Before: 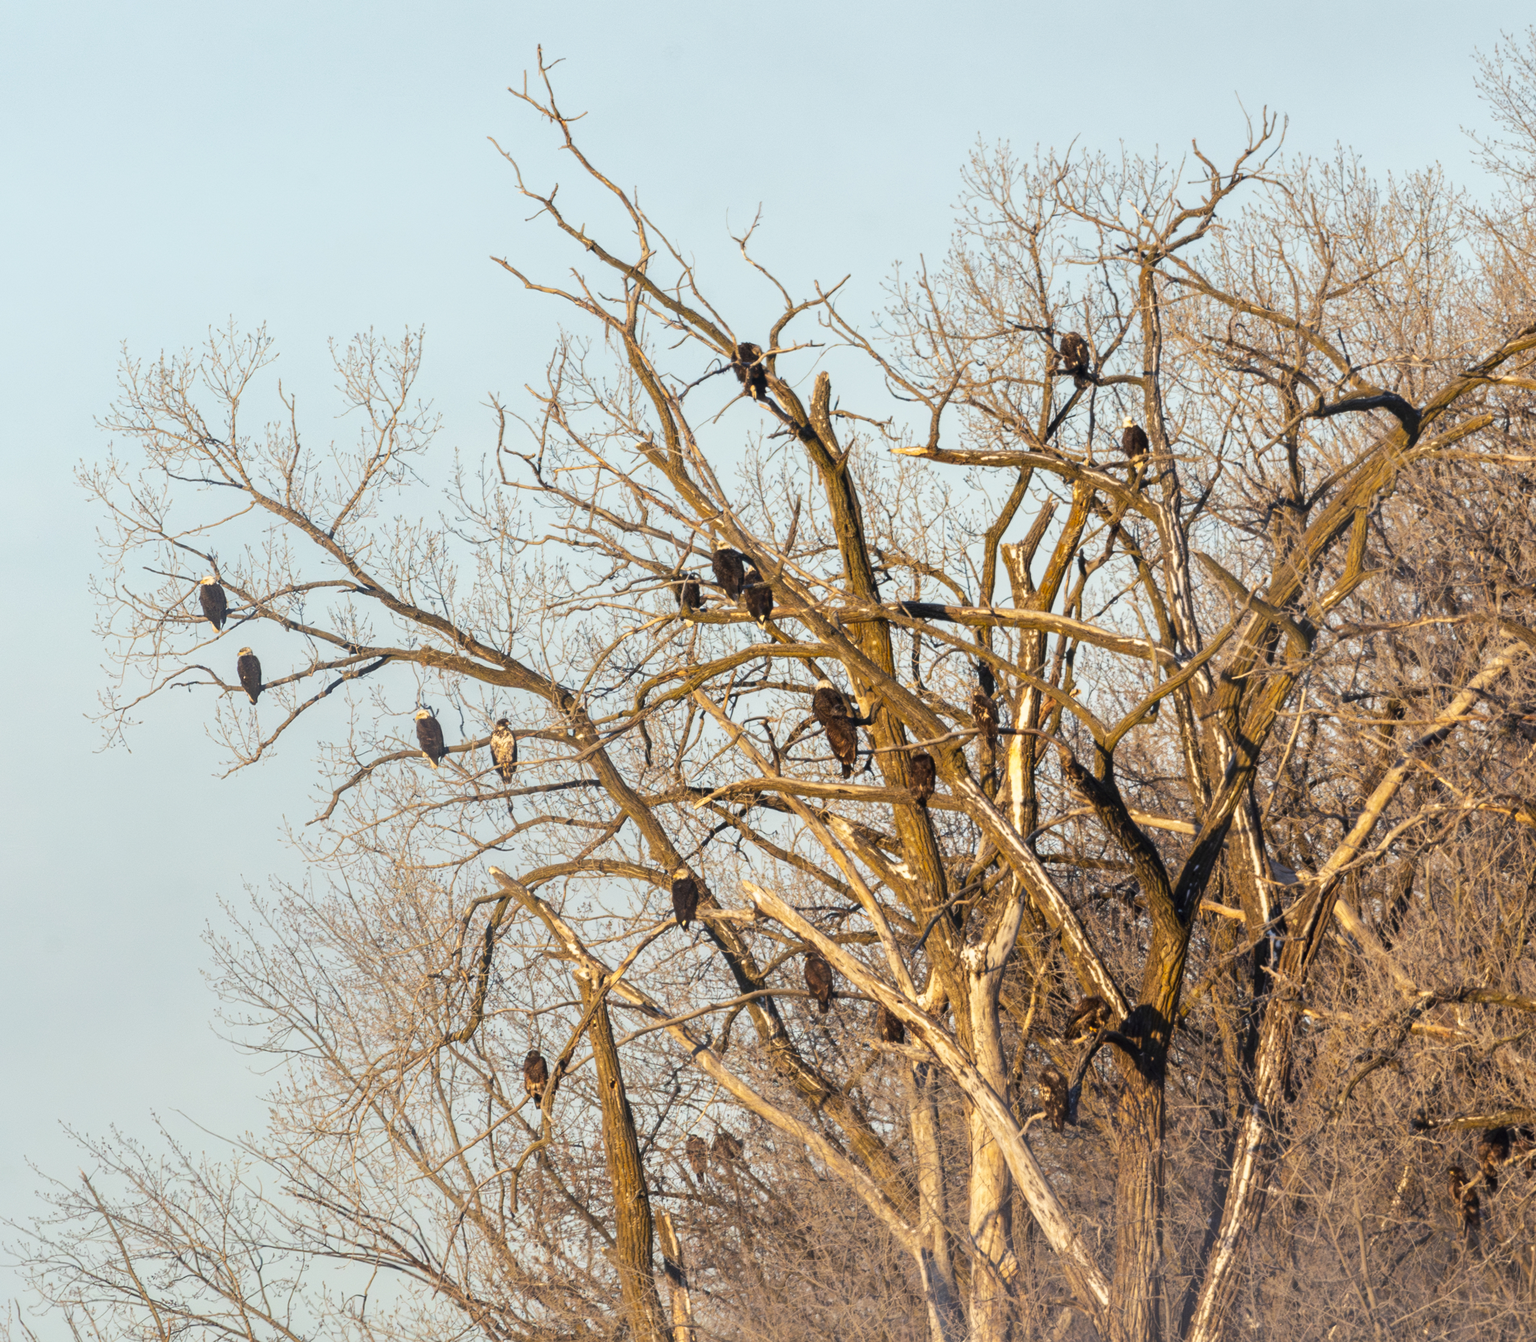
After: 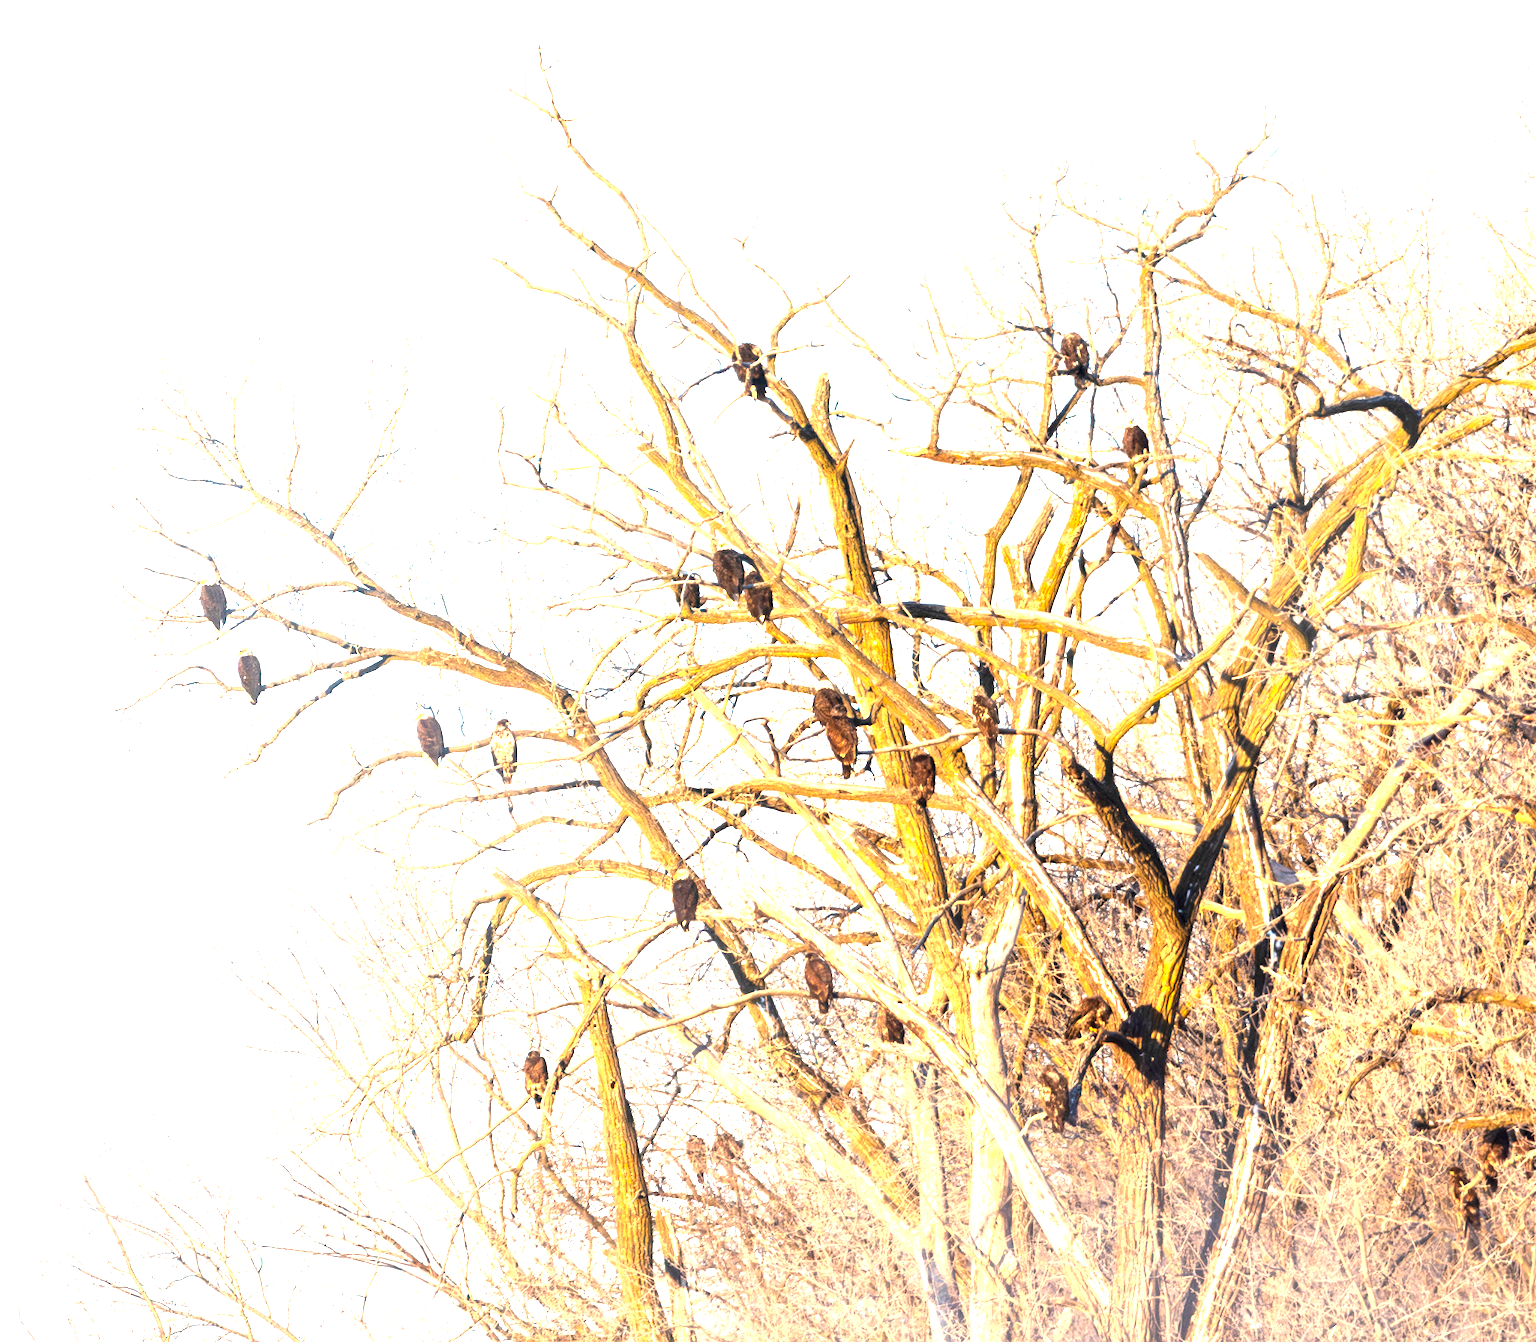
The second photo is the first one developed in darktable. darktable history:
white balance: emerald 1
exposure: black level correction 0, exposure 1.3 EV, compensate exposure bias true, compensate highlight preservation false
